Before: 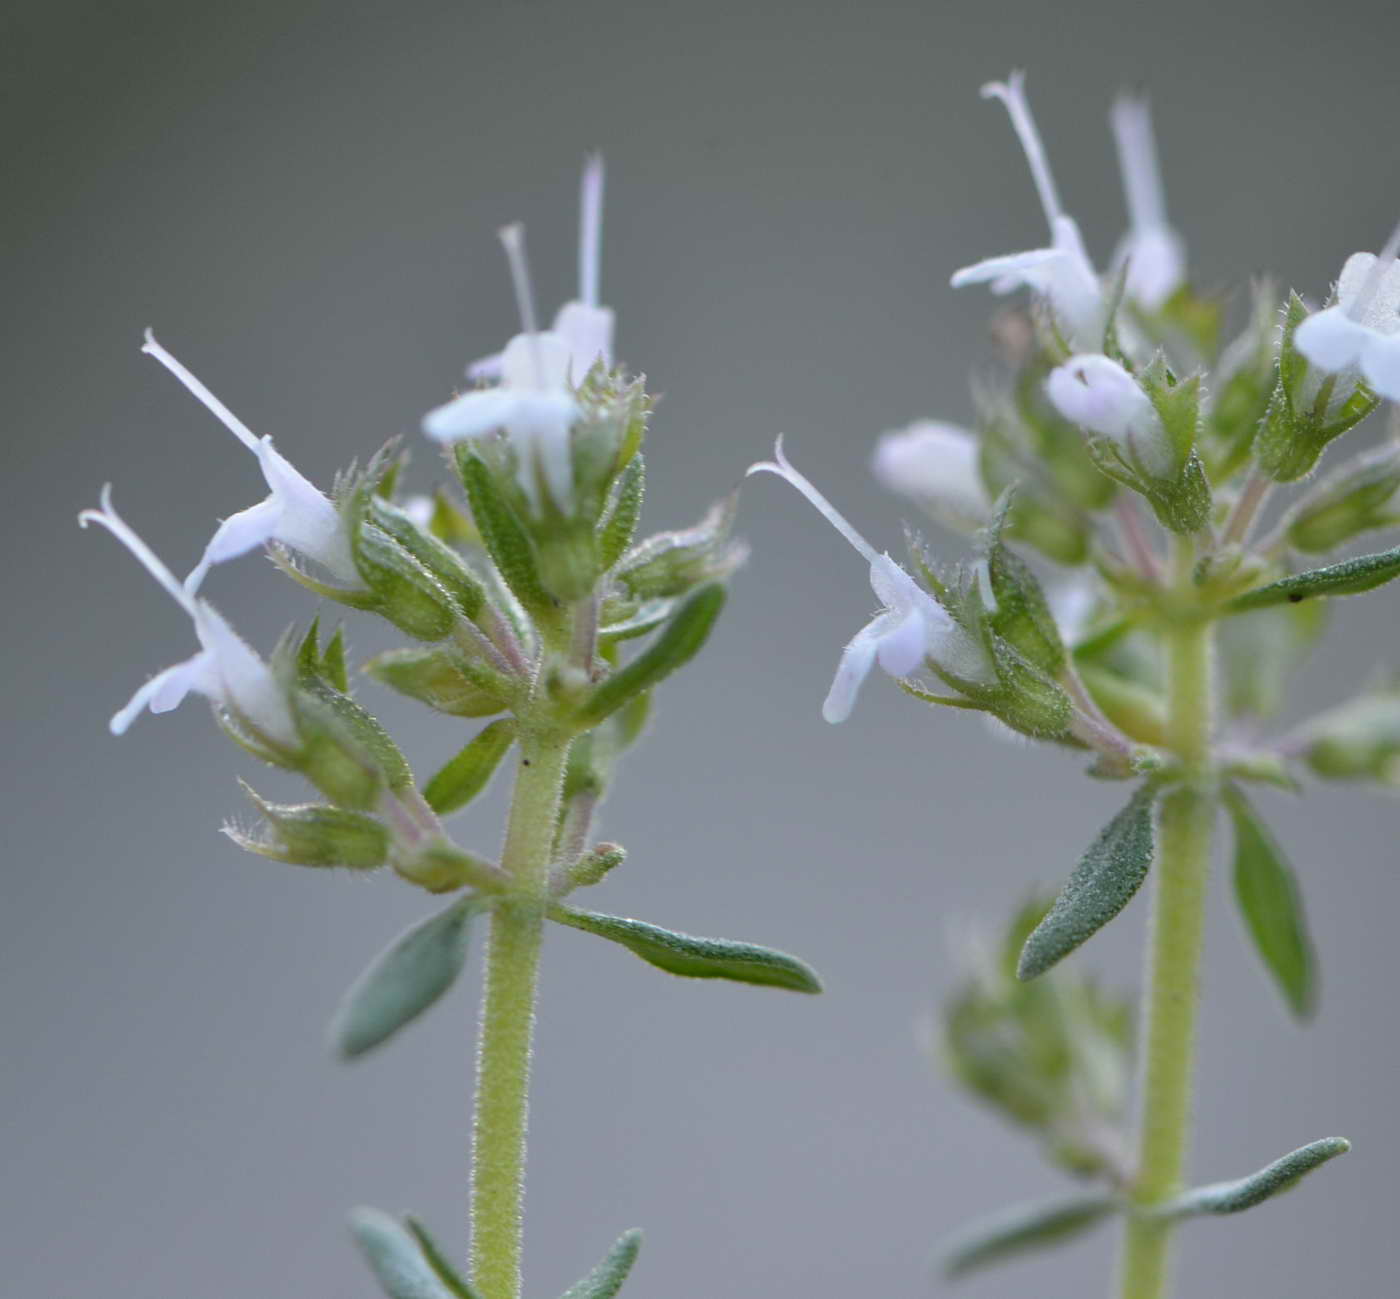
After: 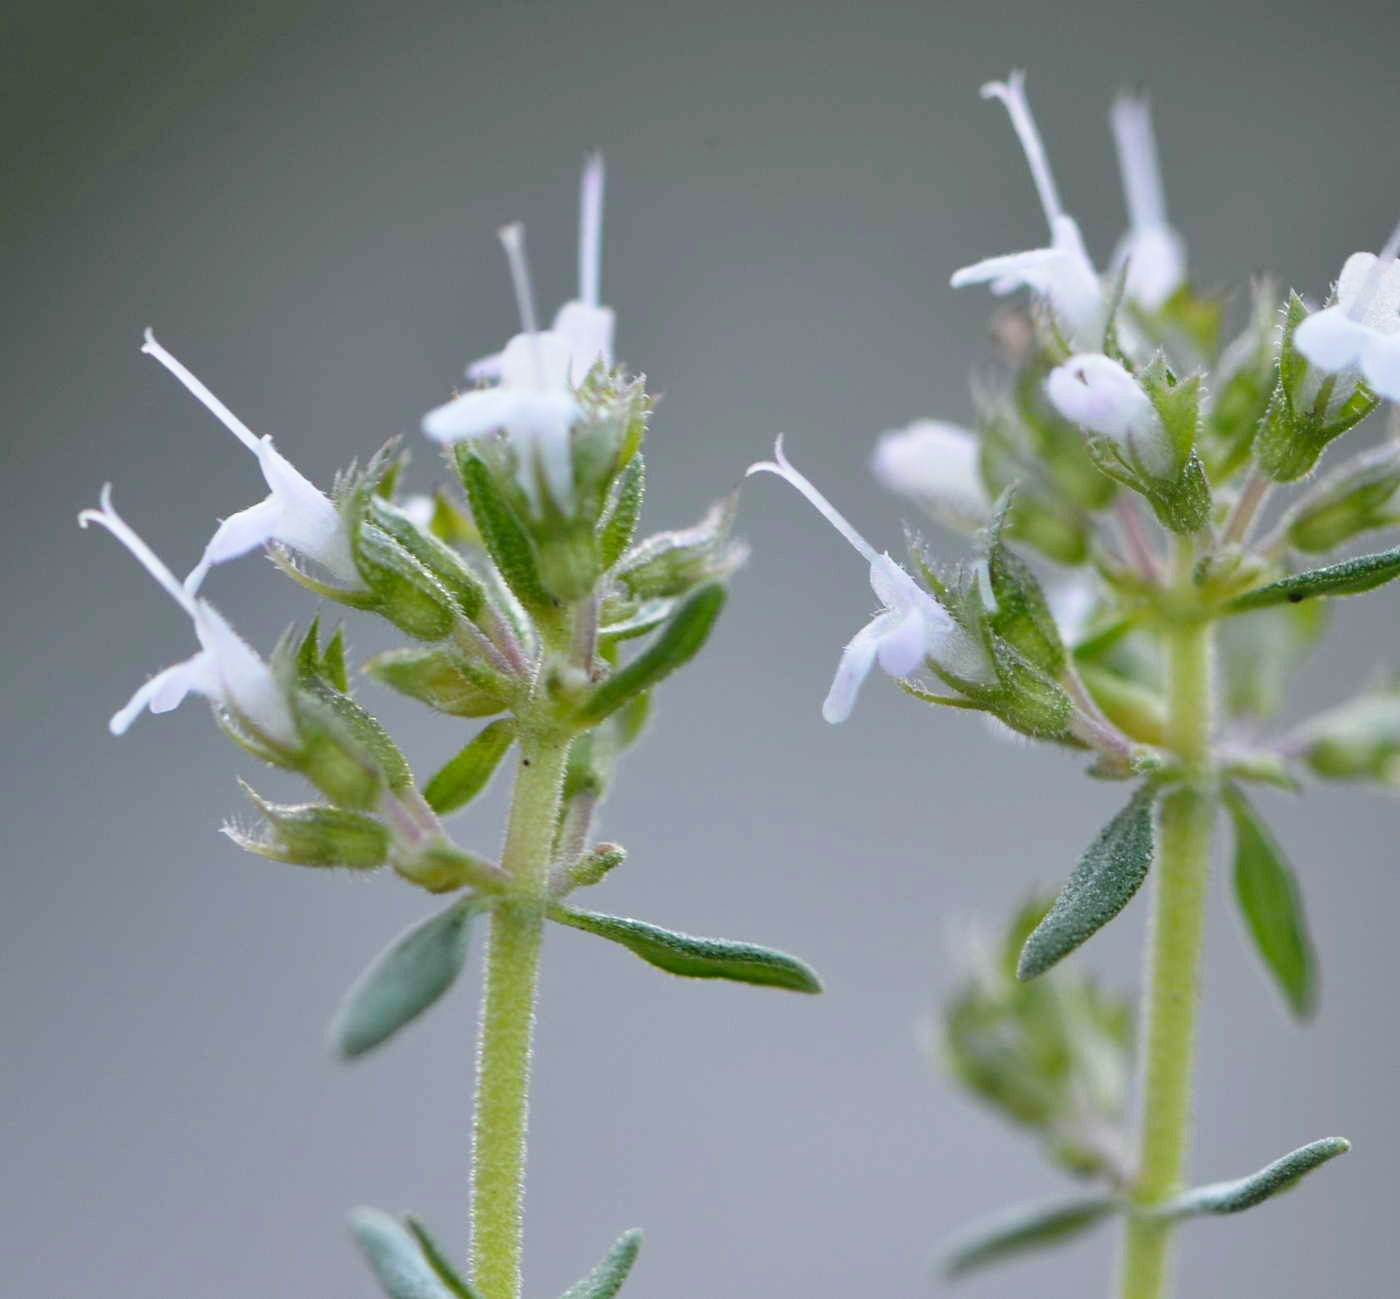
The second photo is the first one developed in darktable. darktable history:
tone curve: curves: ch0 [(0.001, 0.034) (0.115, 0.093) (0.251, 0.232) (0.382, 0.397) (0.652, 0.719) (0.802, 0.876) (1, 0.998)]; ch1 [(0, 0) (0.384, 0.324) (0.472, 0.466) (0.504, 0.5) (0.517, 0.533) (0.547, 0.564) (0.582, 0.628) (0.657, 0.727) (1, 1)]; ch2 [(0, 0) (0.278, 0.232) (0.5, 0.5) (0.531, 0.552) (0.61, 0.653) (1, 1)], preserve colors none
